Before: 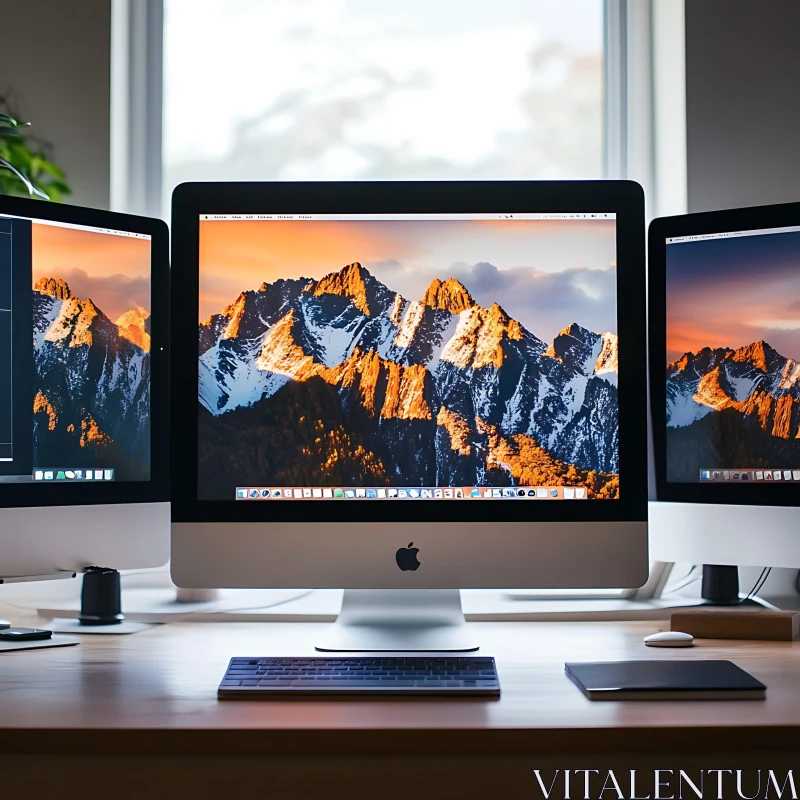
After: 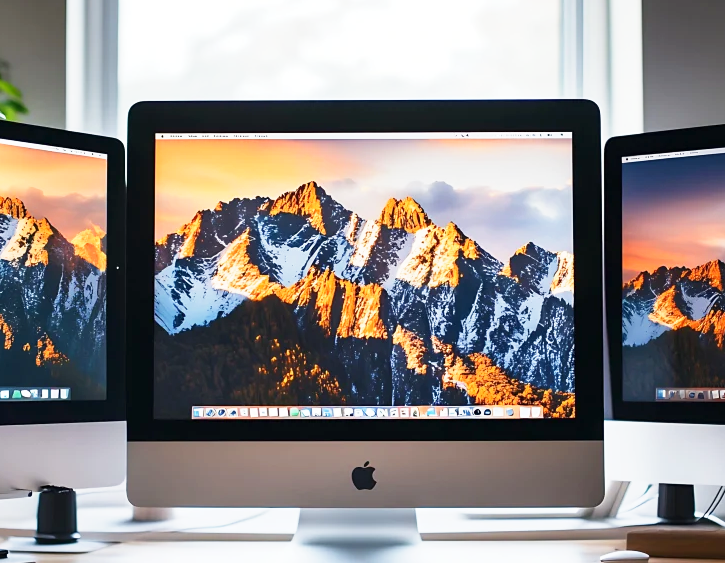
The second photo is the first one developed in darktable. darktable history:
base curve: curves: ch0 [(0, 0) (0.579, 0.807) (1, 1)], preserve colors none
crop: left 5.569%, top 10.229%, right 3.682%, bottom 19.313%
